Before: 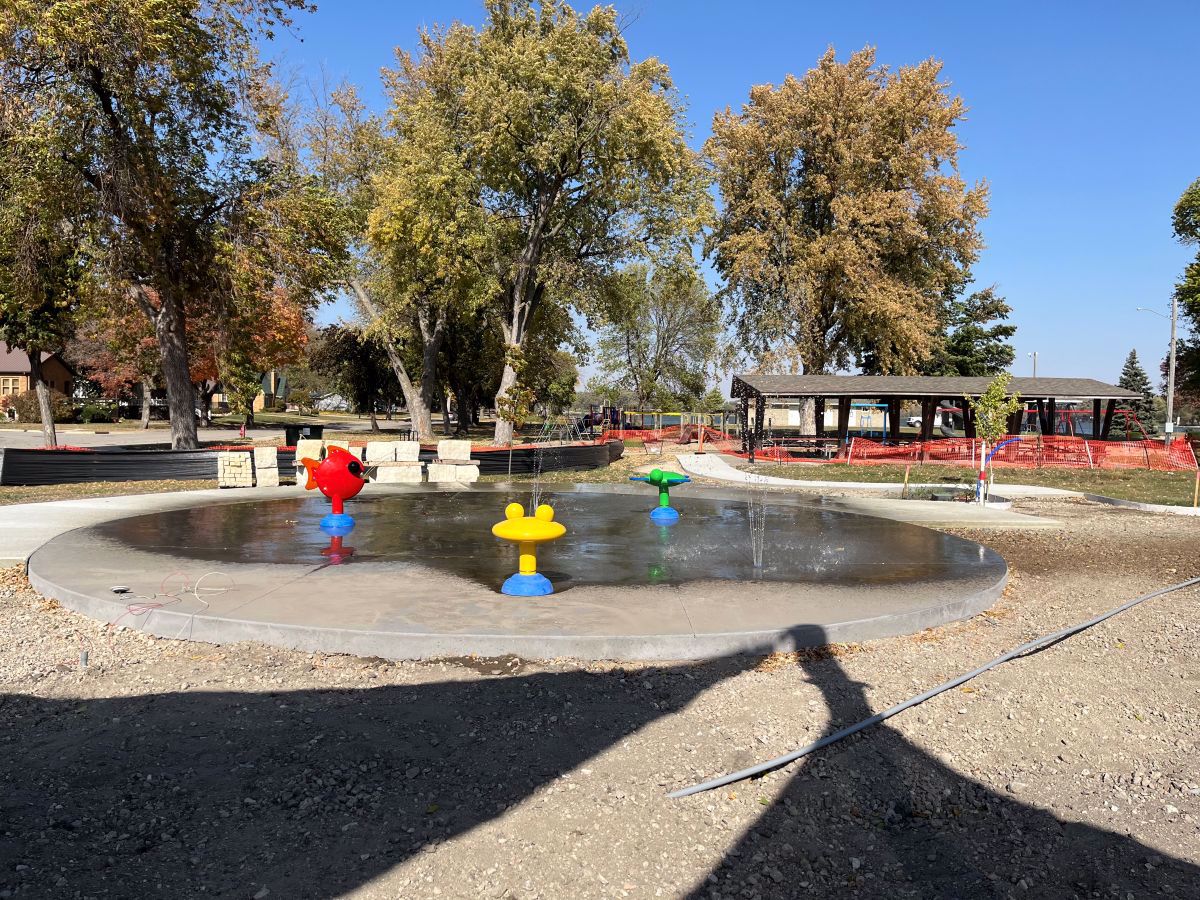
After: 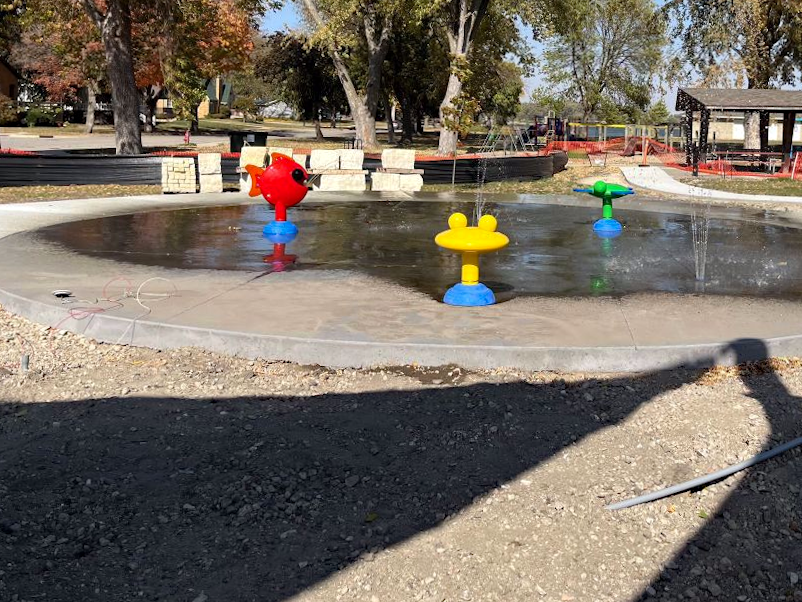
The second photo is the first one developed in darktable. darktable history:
haze removal: compatibility mode true, adaptive false
crop and rotate: angle -0.82°, left 3.85%, top 31.828%, right 27.992%
